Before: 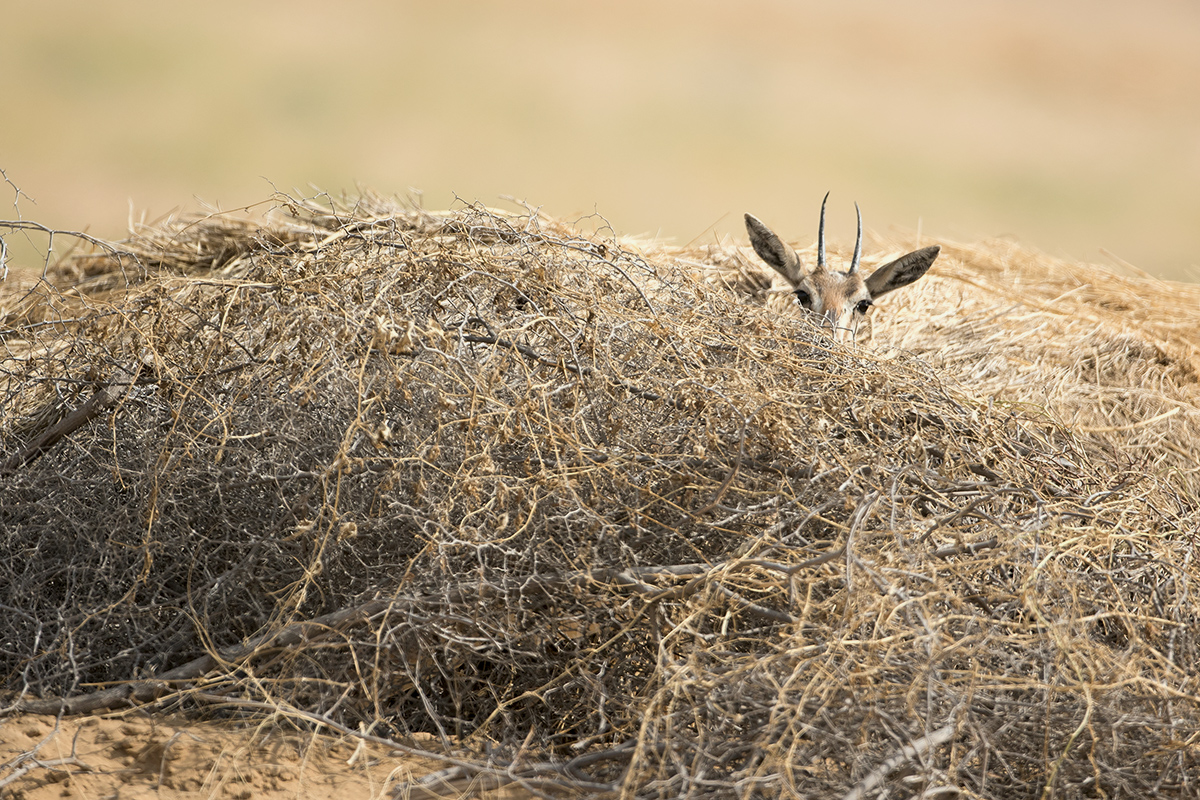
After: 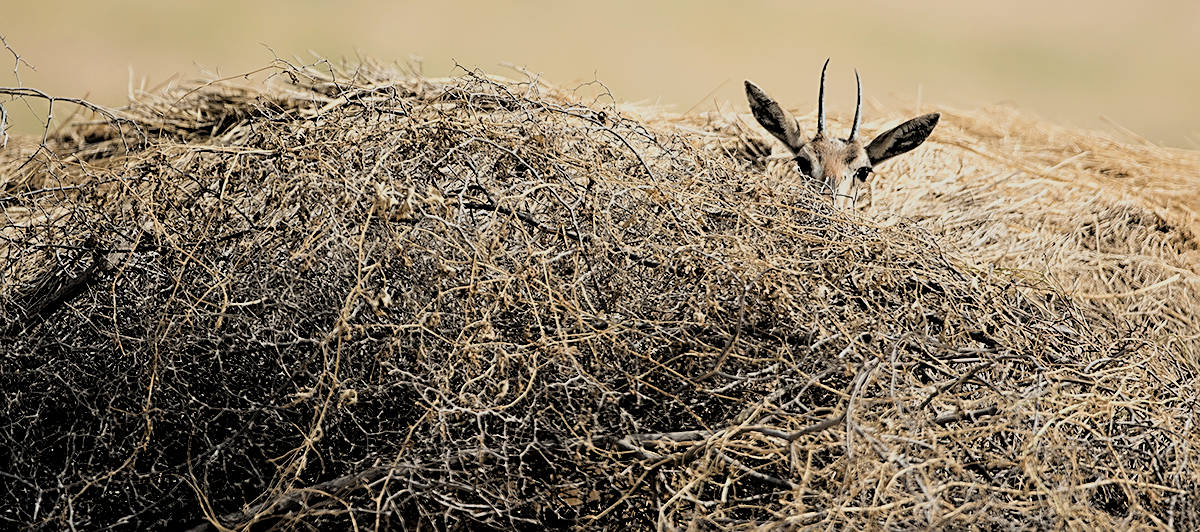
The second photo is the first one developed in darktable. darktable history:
sharpen: on, module defaults
crop: top 16.727%, bottom 16.727%
exposure: exposure -0.153 EV, compensate highlight preservation false
filmic rgb: black relative exposure -7.75 EV, white relative exposure 4.4 EV, threshold 3 EV, hardness 3.76, latitude 50%, contrast 1.1, color science v5 (2021), contrast in shadows safe, contrast in highlights safe, enable highlight reconstruction true
rgb levels: levels [[0.034, 0.472, 0.904], [0, 0.5, 1], [0, 0.5, 1]]
